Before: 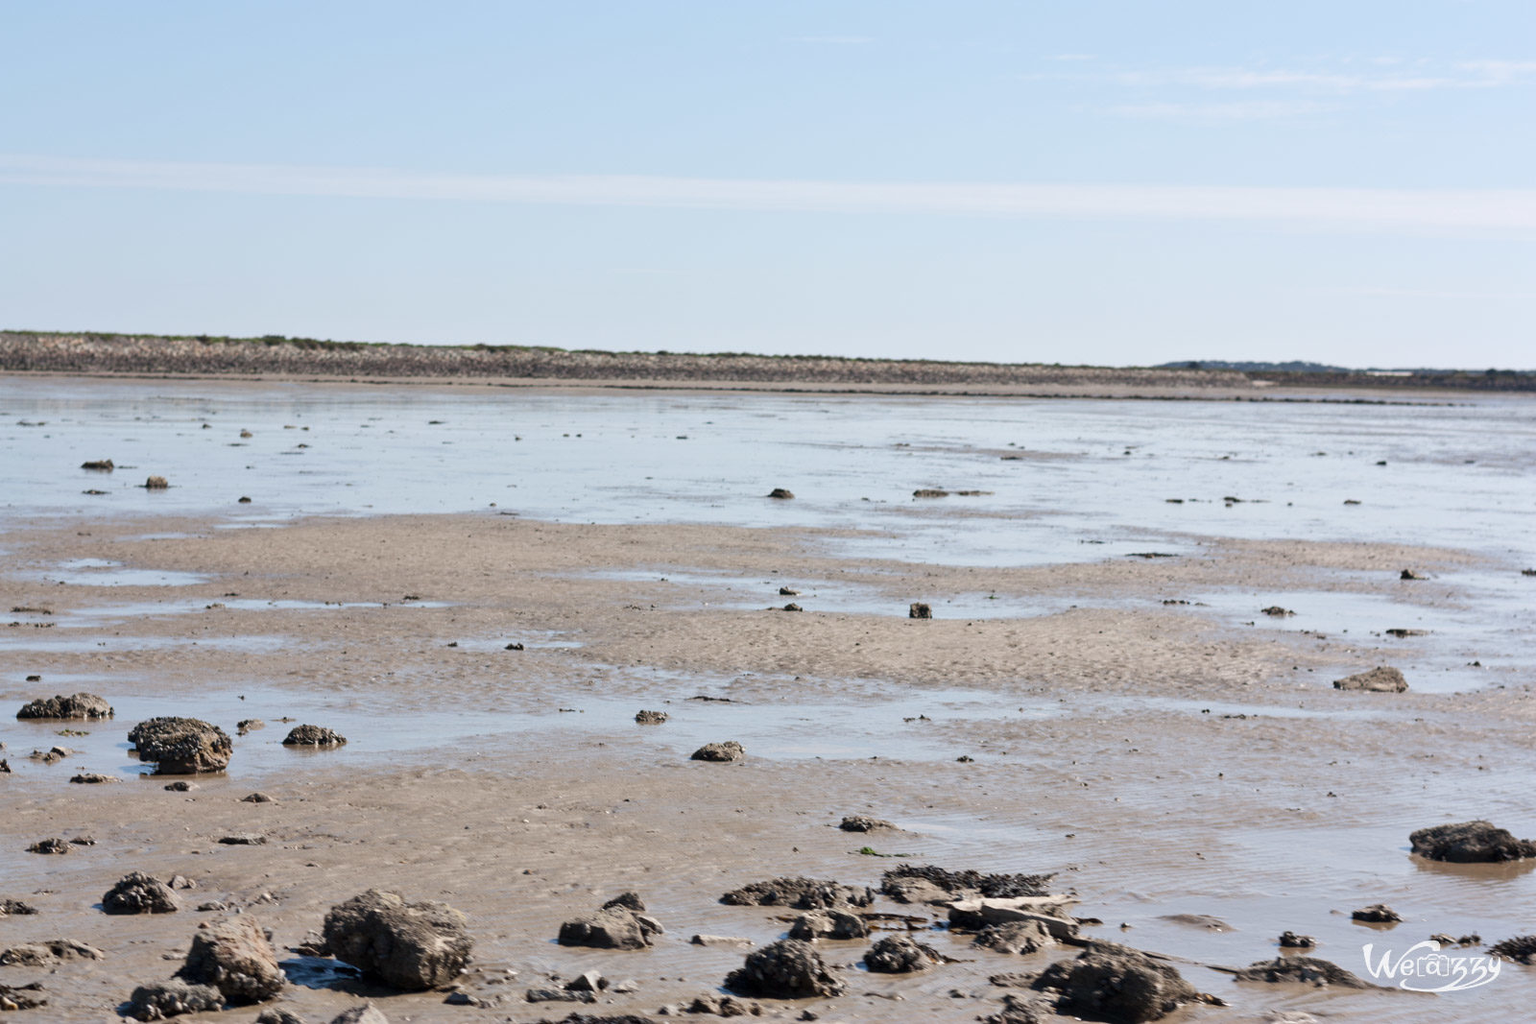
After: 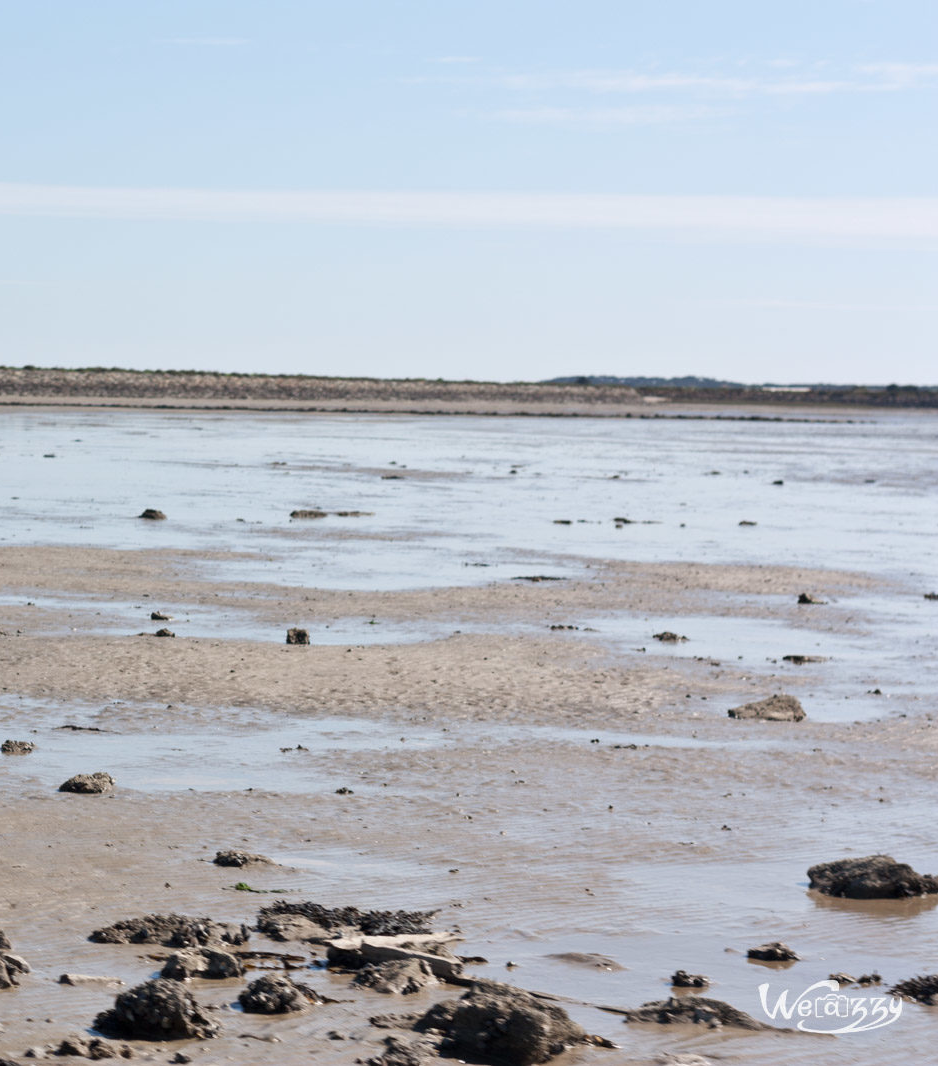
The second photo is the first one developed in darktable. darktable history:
crop: left 41.344%
